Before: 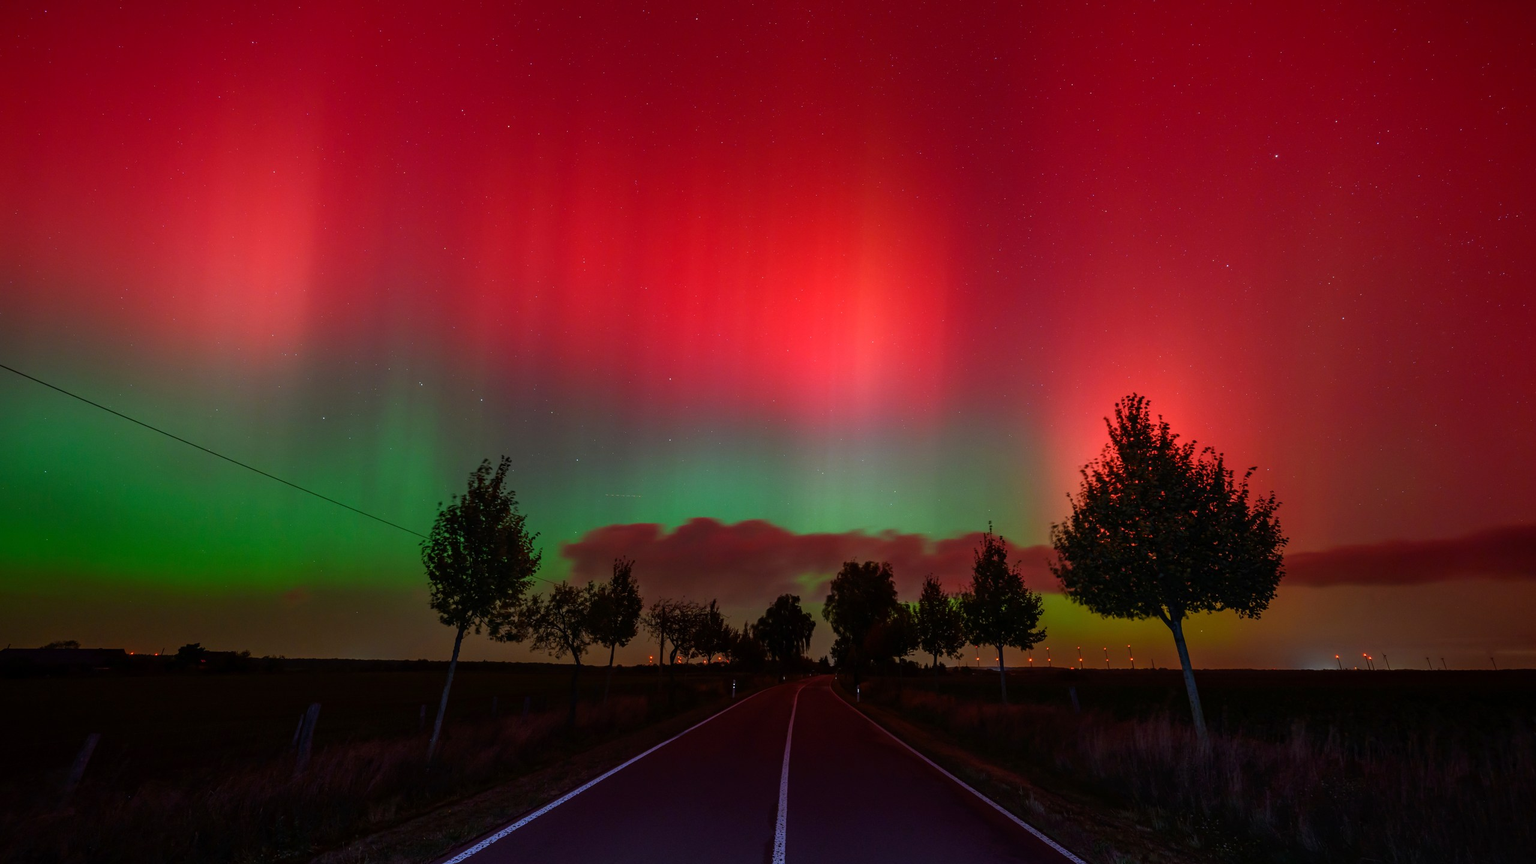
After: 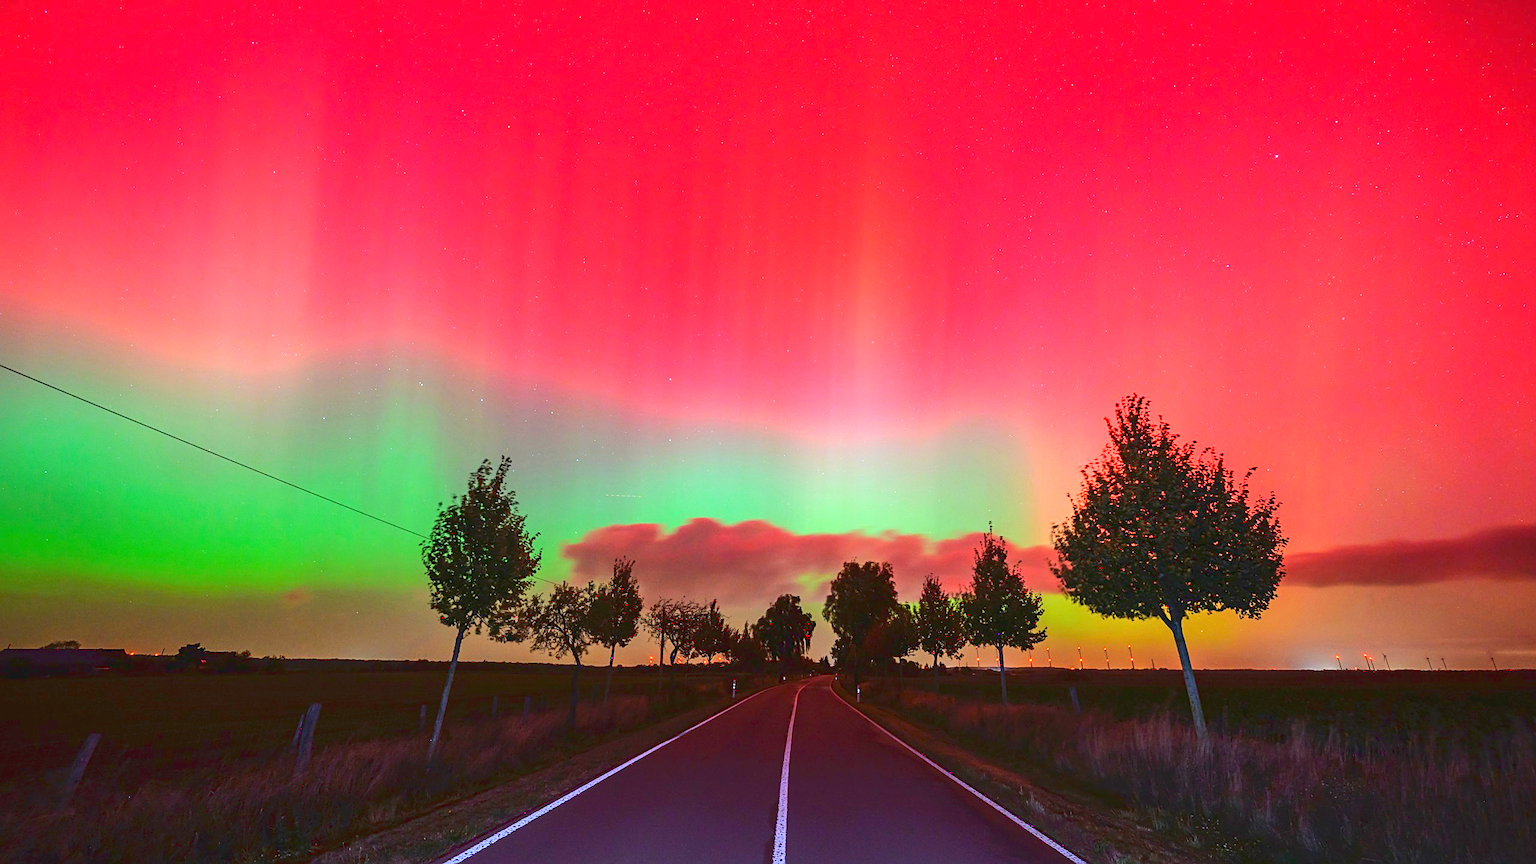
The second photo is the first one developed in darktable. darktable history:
sharpen: on, module defaults
base curve: curves: ch0 [(0, 0.007) (0.028, 0.063) (0.121, 0.311) (0.46, 0.743) (0.859, 0.957) (1, 1)]
exposure: black level correction 0, exposure 1.2 EV, compensate highlight preservation false
